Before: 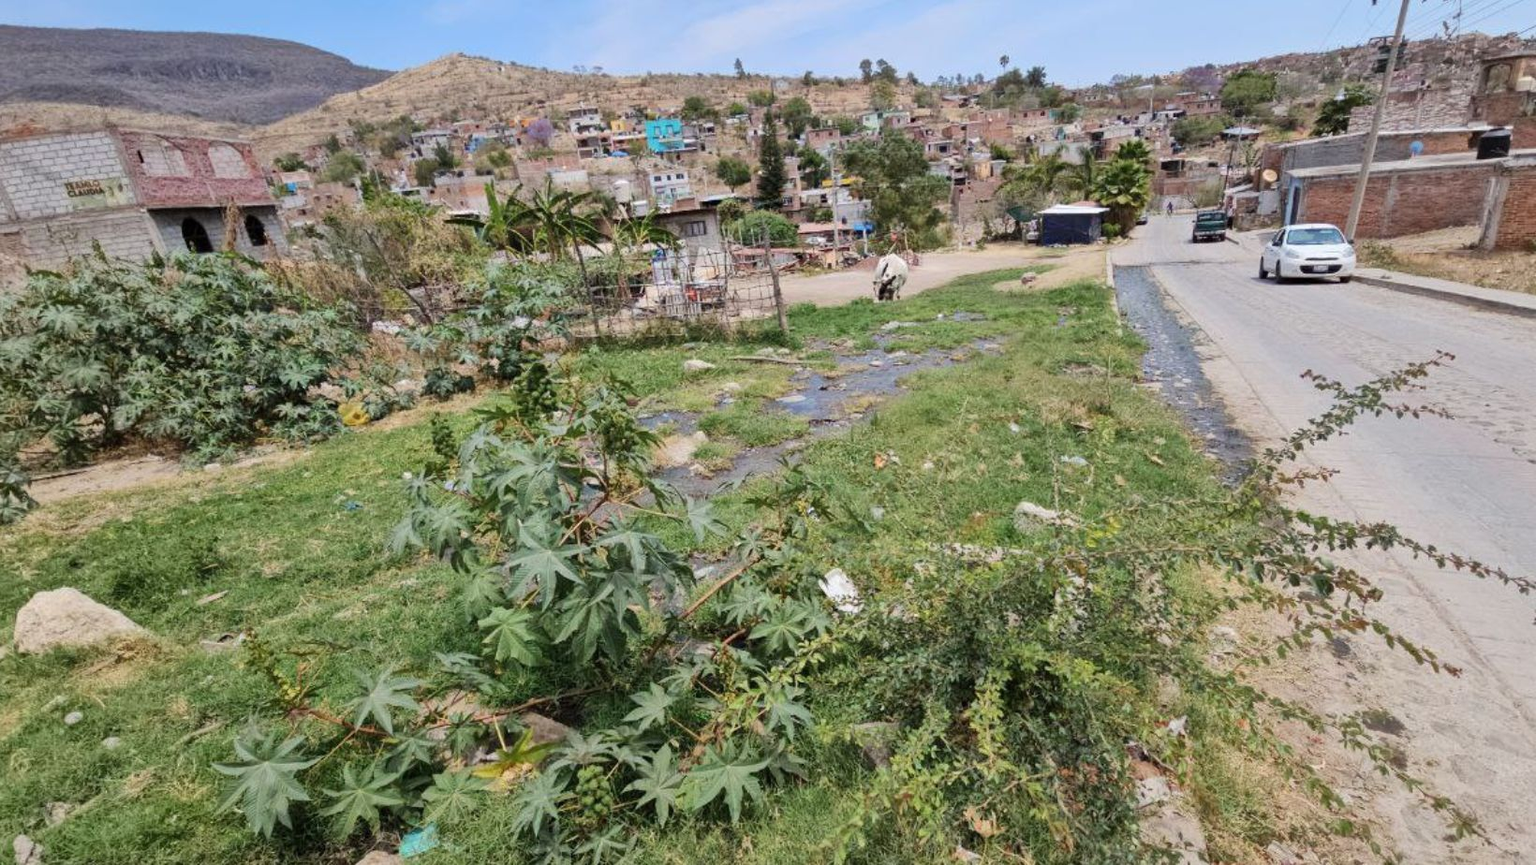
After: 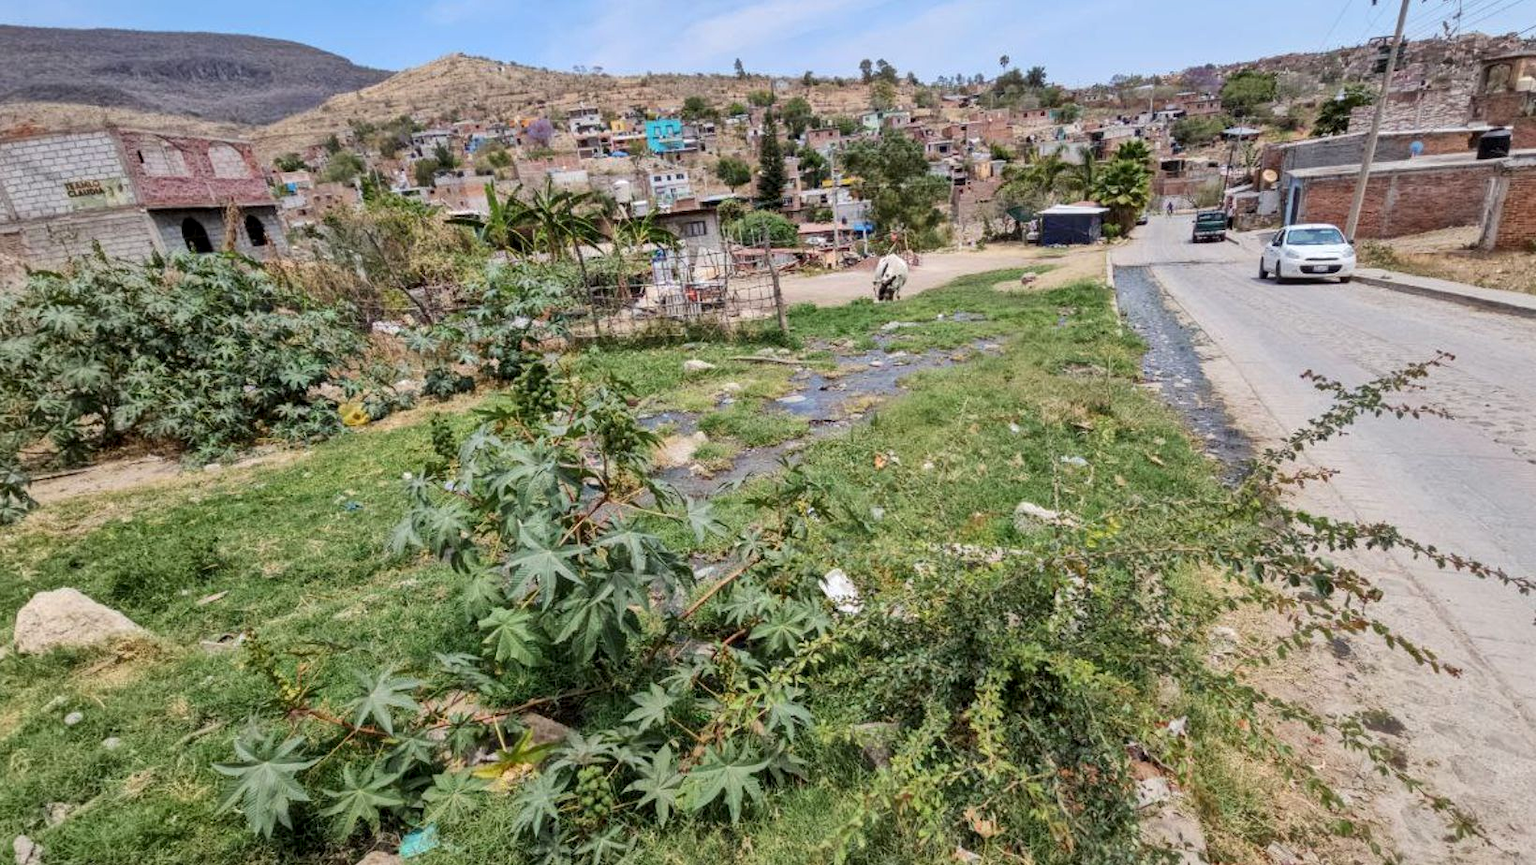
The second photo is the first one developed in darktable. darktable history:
local contrast: on, module defaults
color zones: curves: ch1 [(0, 0.523) (0.143, 0.545) (0.286, 0.52) (0.429, 0.506) (0.571, 0.503) (0.714, 0.503) (0.857, 0.508) (1, 0.523)]
